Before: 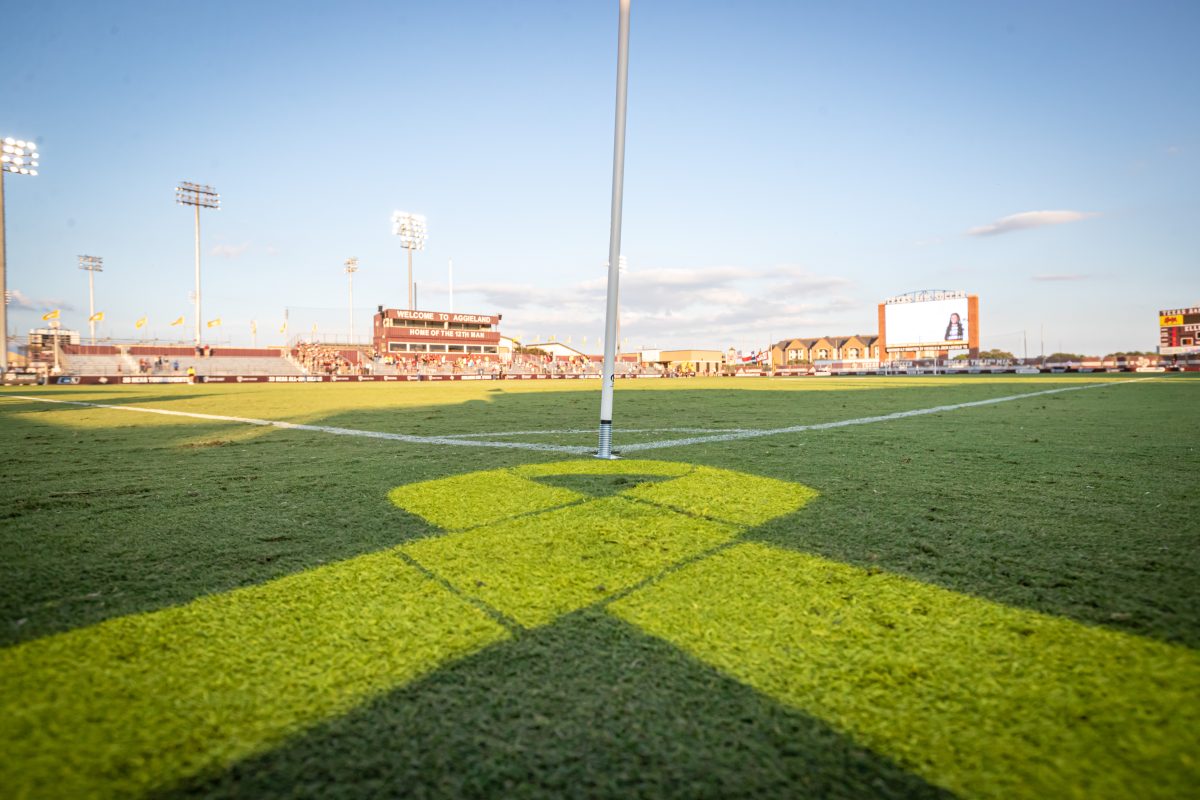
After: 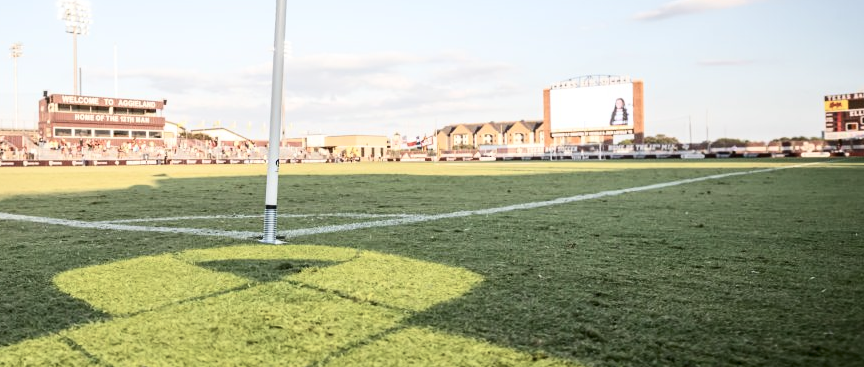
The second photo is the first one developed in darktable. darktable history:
contrast brightness saturation: contrast 0.25, saturation -0.31
crop and rotate: left 27.938%, top 27.046%, bottom 27.046%
